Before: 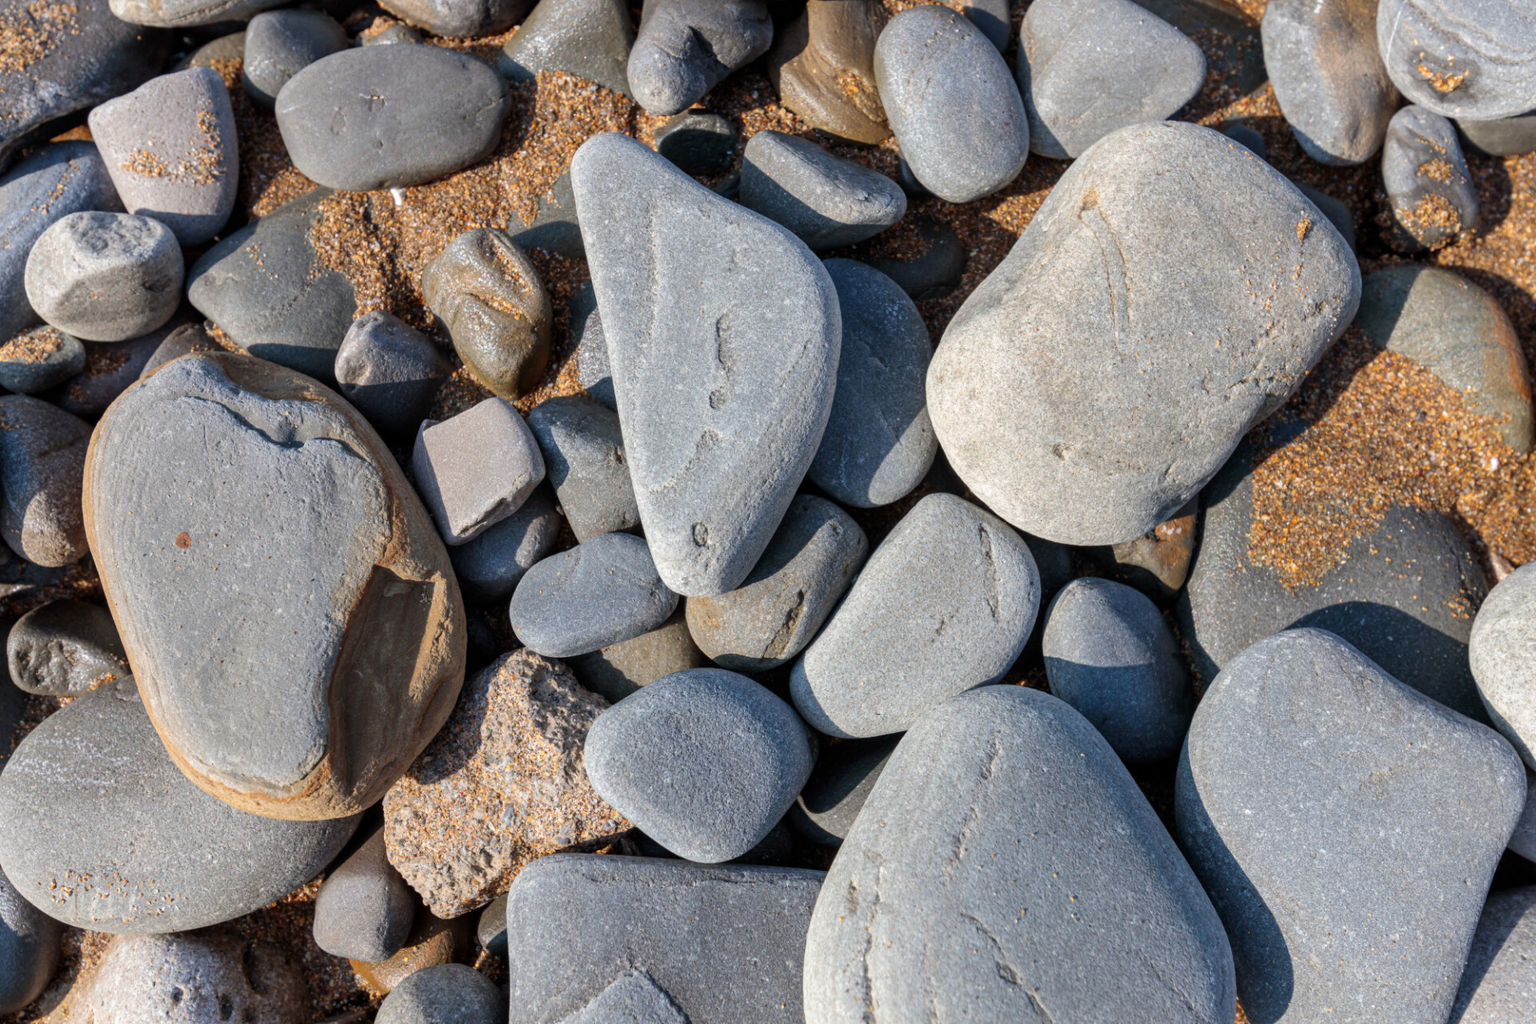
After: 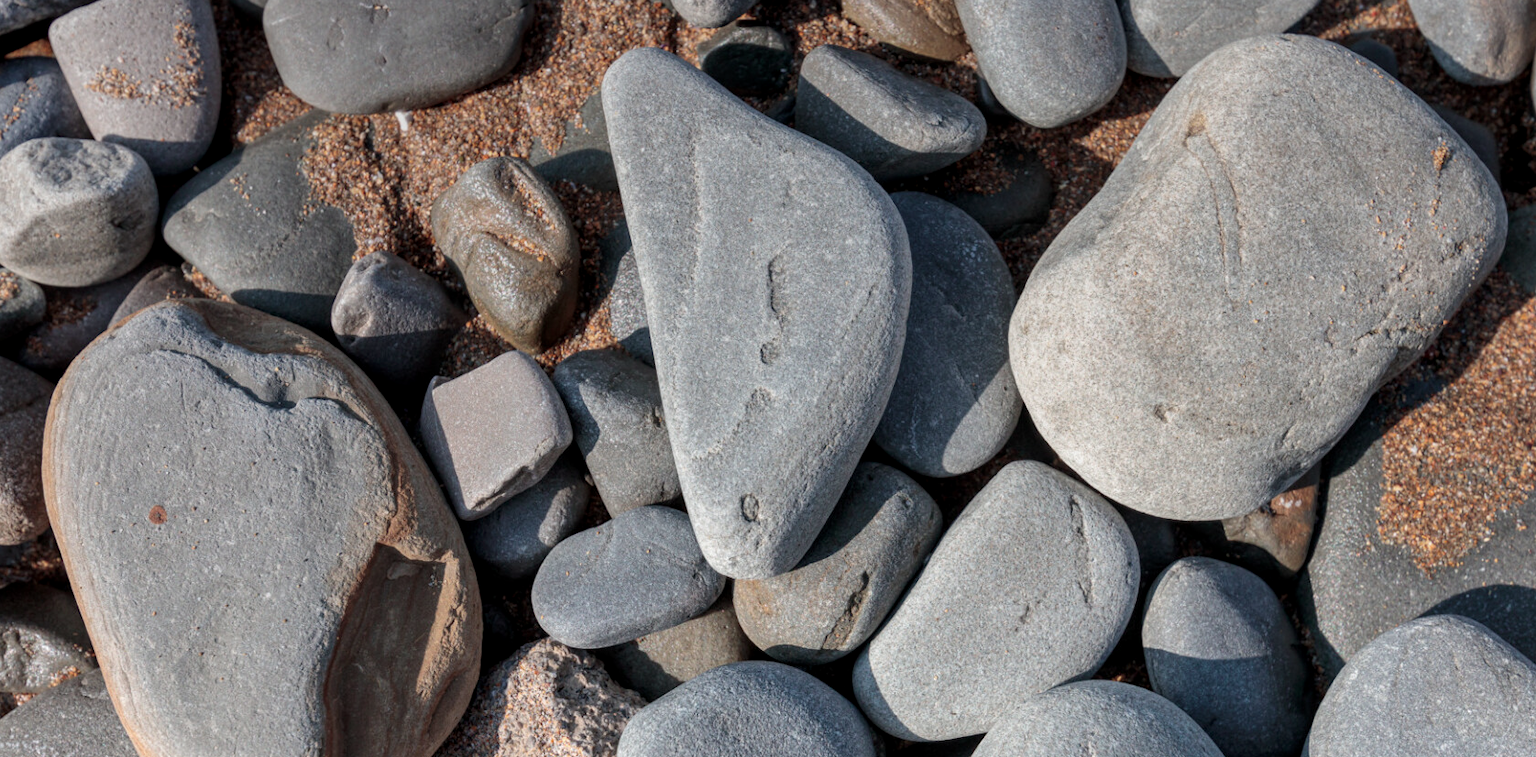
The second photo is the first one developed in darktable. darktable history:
graduated density: on, module defaults
local contrast: highlights 100%, shadows 100%, detail 120%, midtone range 0.2
crop: left 3.015%, top 8.969%, right 9.647%, bottom 26.457%
color contrast: blue-yellow contrast 0.7
